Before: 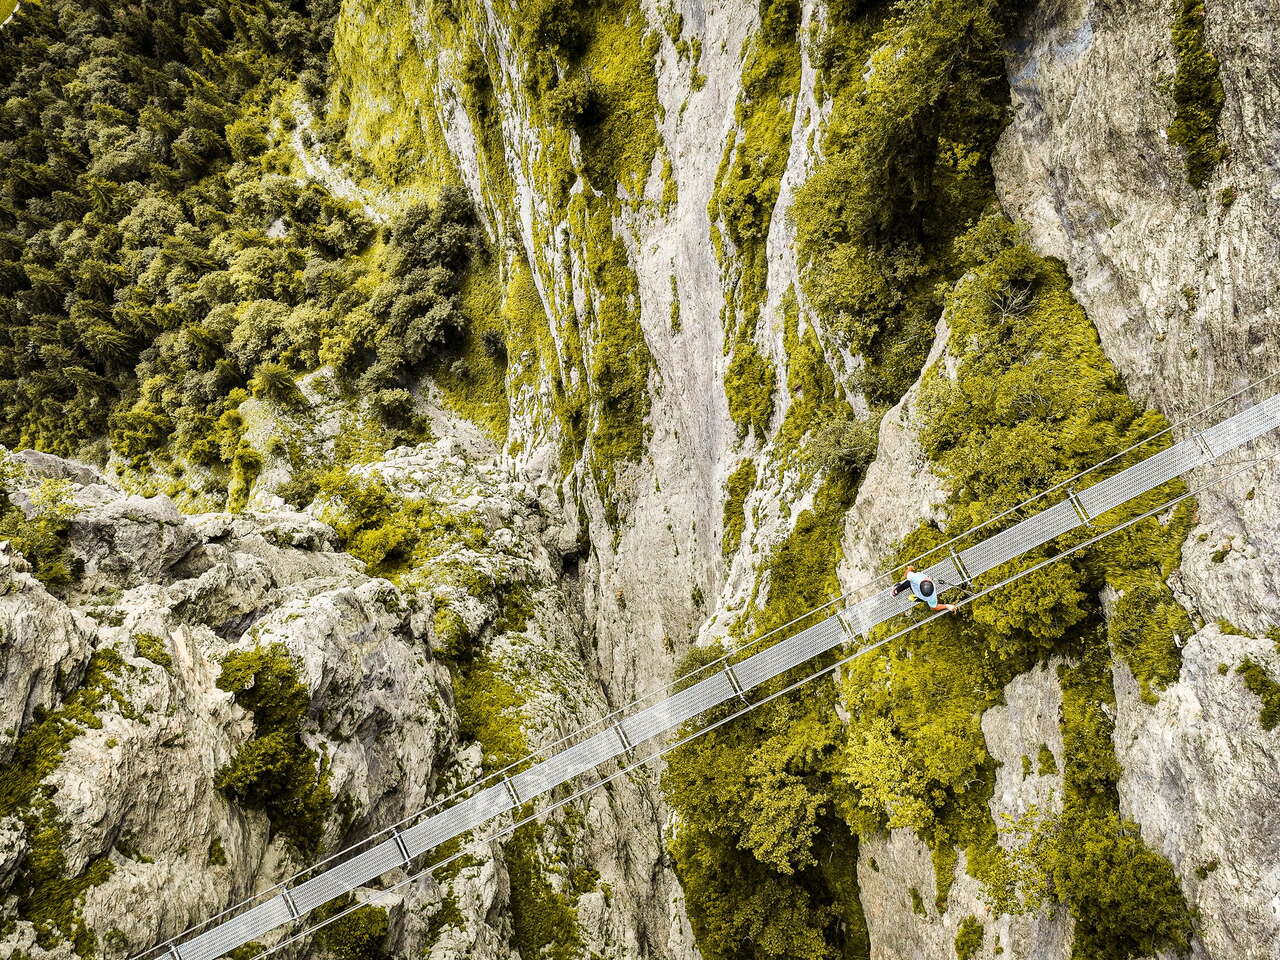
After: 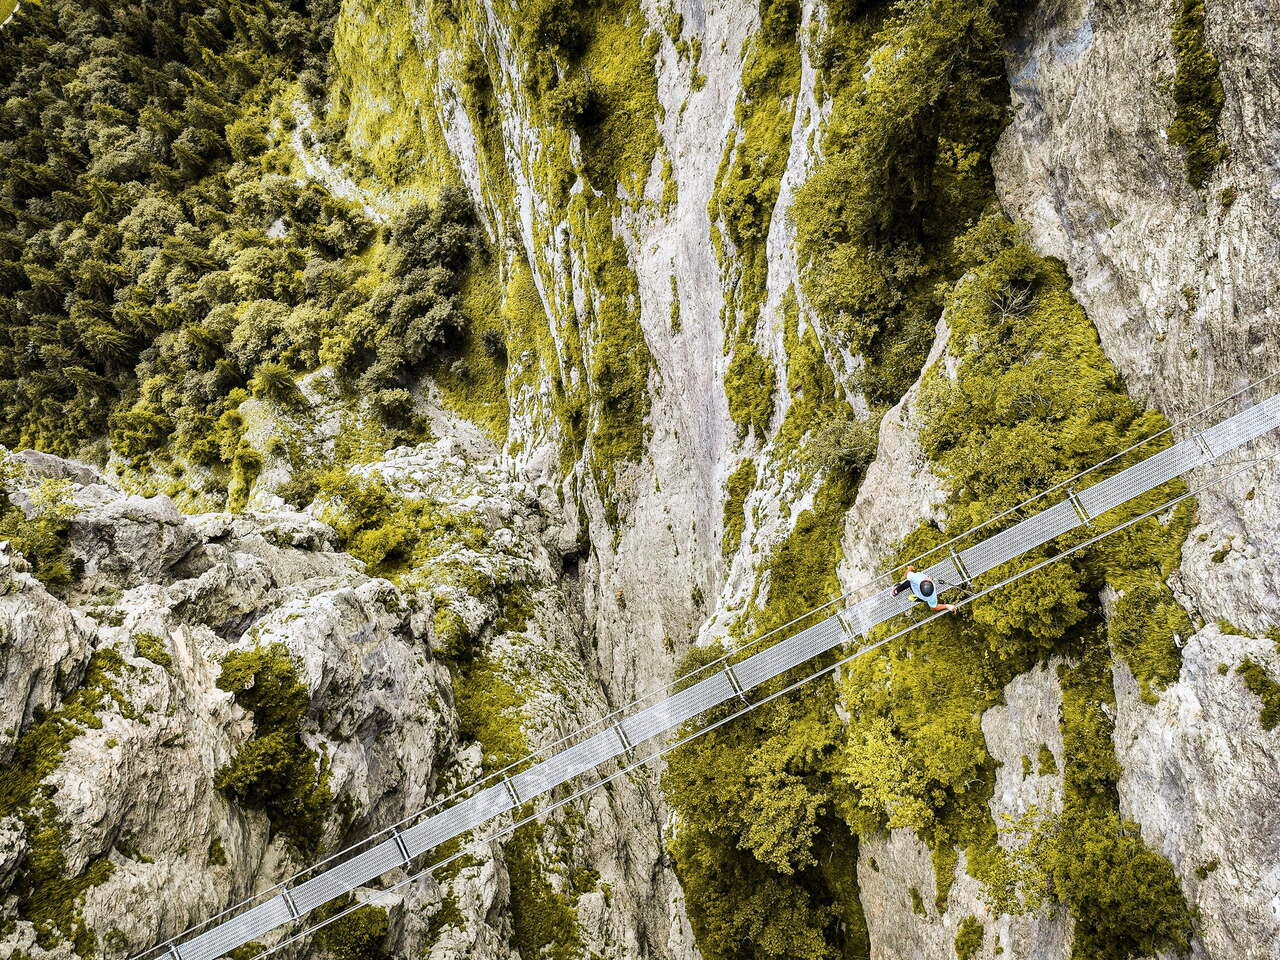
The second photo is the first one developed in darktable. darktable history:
color correction: highlights a* -0.123, highlights b* -6.07, shadows a* -0.136, shadows b* -0.134
